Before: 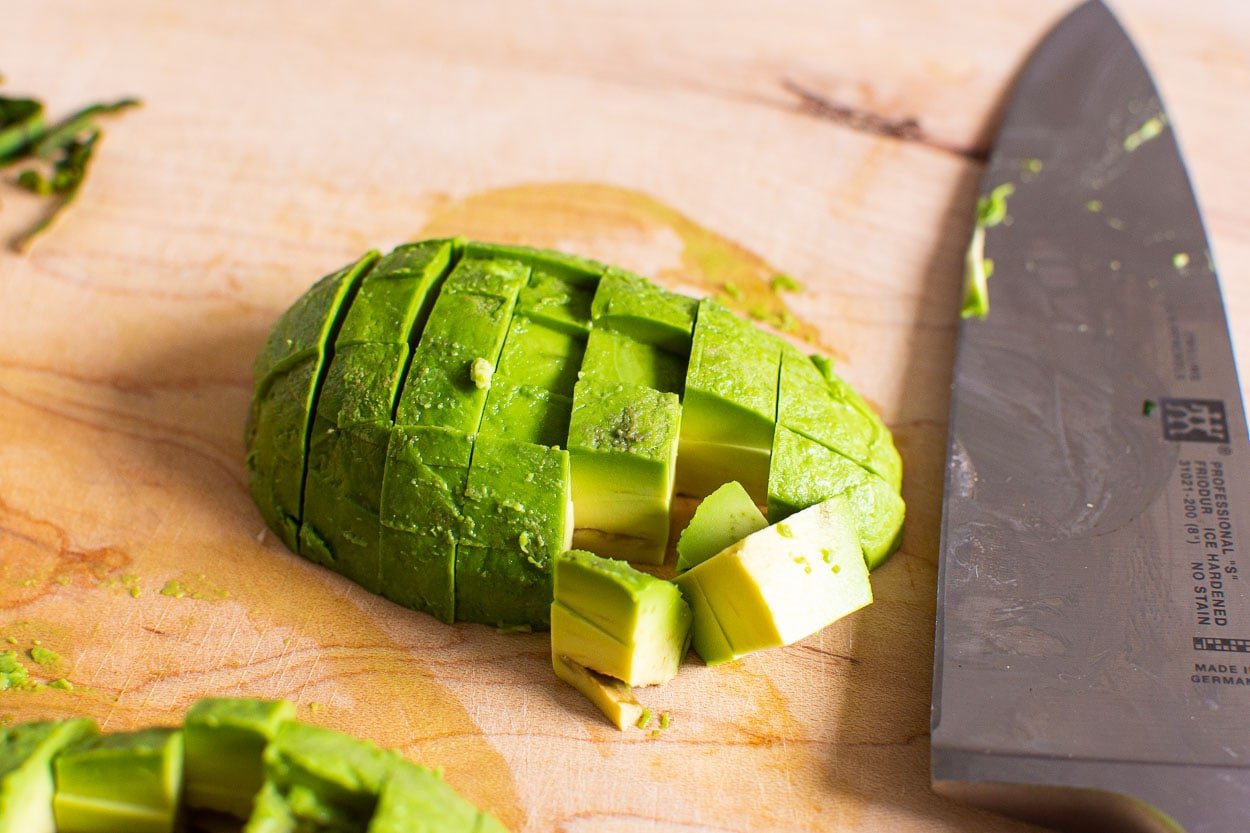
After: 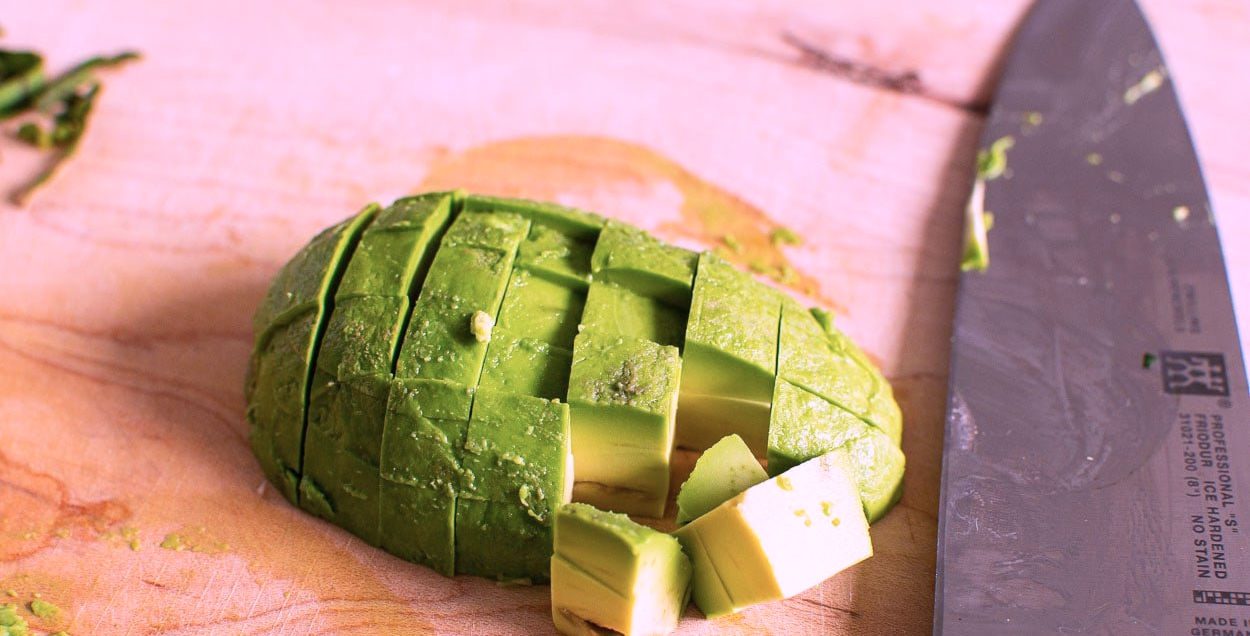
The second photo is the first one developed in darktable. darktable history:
exposure: compensate highlight preservation false
crop: top 5.7%, bottom 17.88%
color correction: highlights a* 15.42, highlights b* -20.34
